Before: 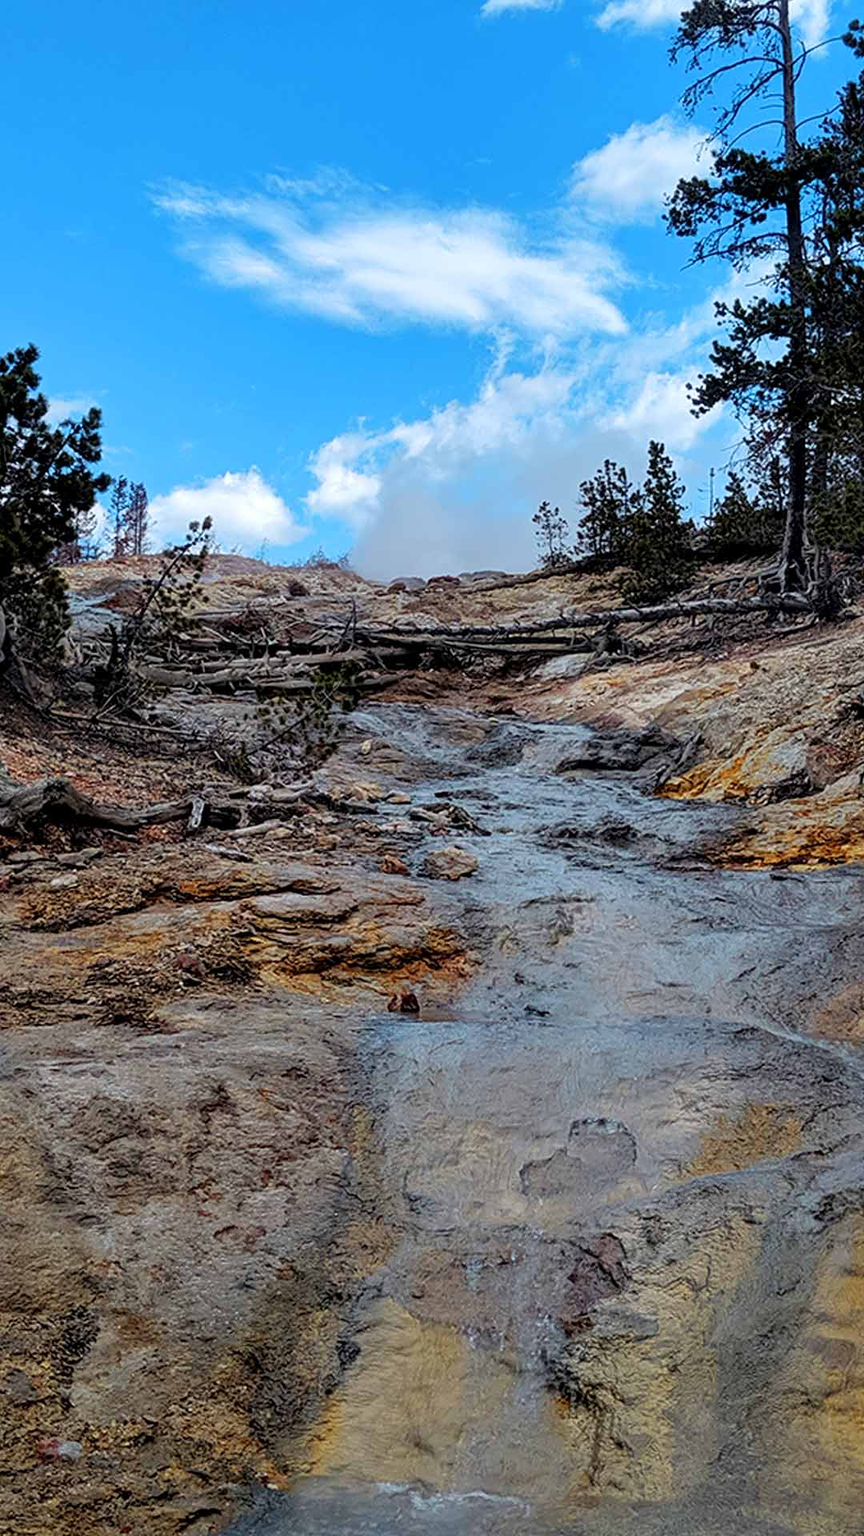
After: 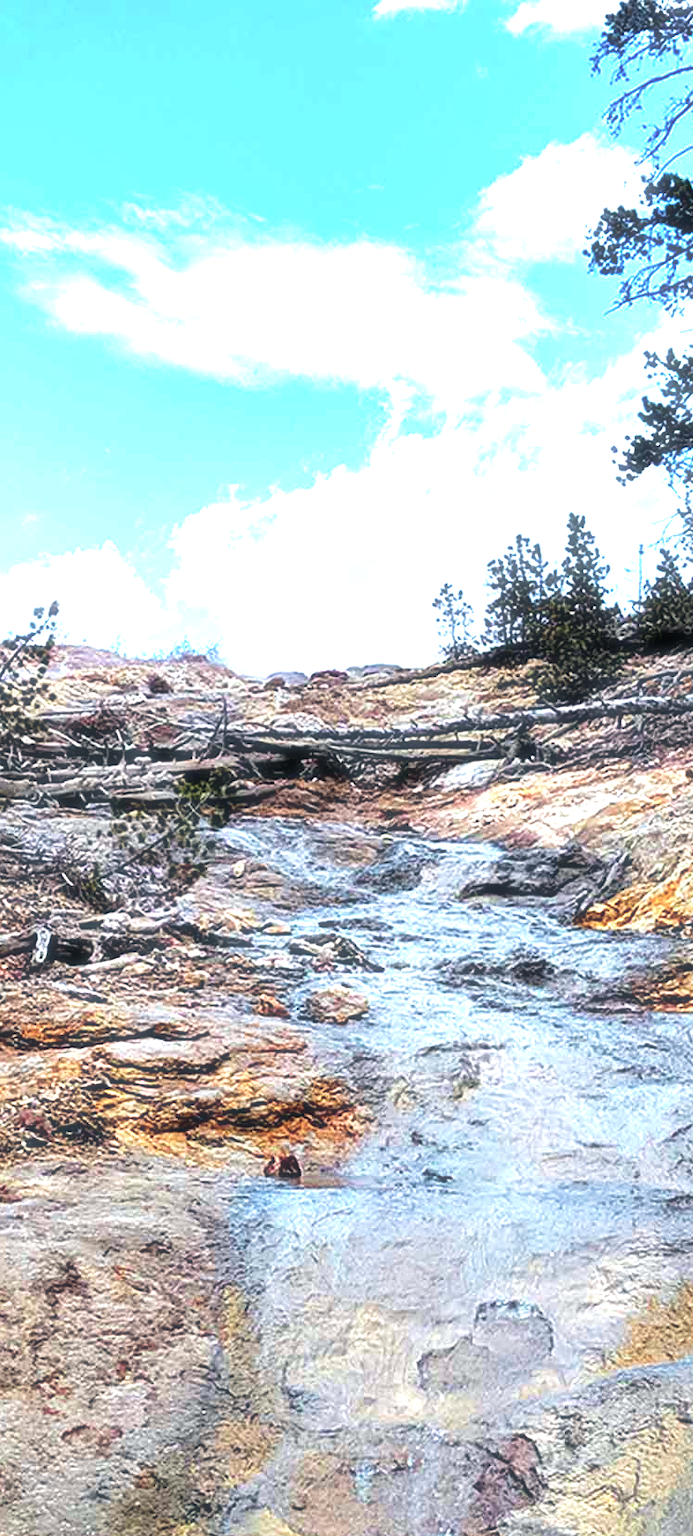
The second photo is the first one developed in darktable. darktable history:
crop: left 18.648%, right 12.311%, bottom 13.992%
haze removal: strength -0.106, compatibility mode true
velvia: on, module defaults
exposure: black level correction 0, exposure 1.464 EV, compensate exposure bias true, compensate highlight preservation false
